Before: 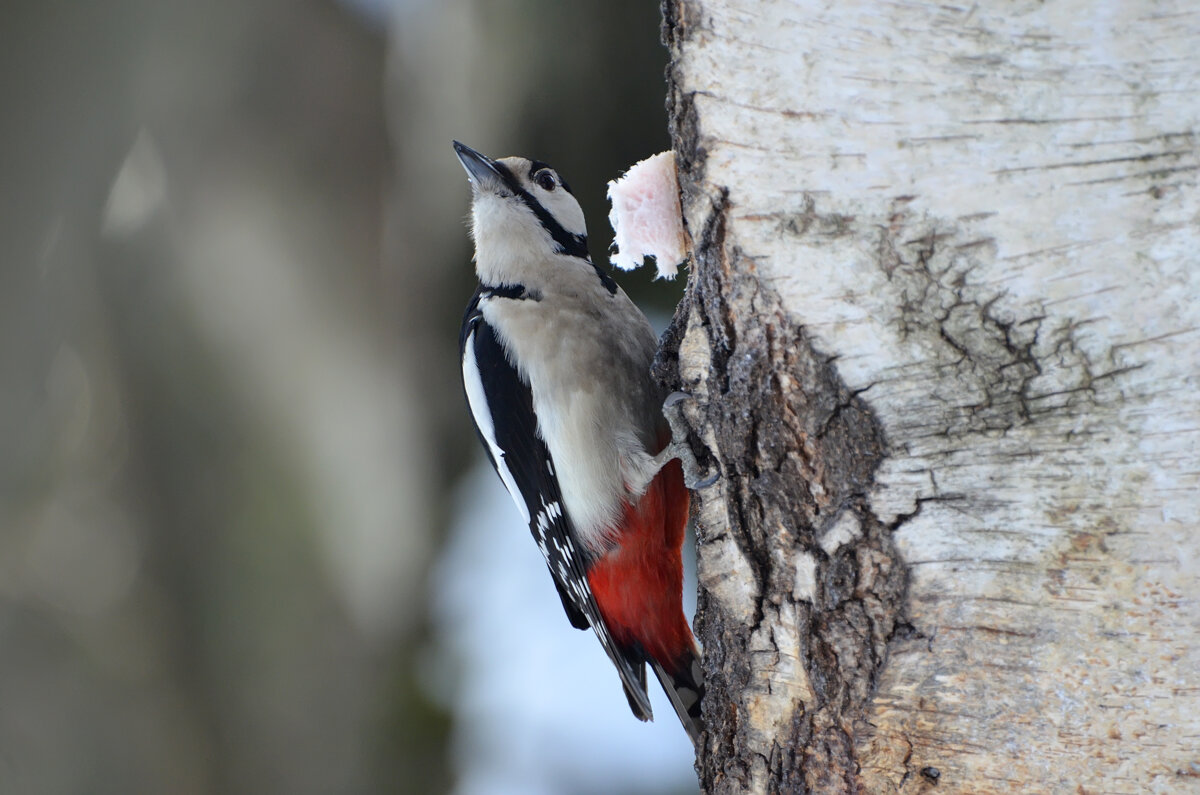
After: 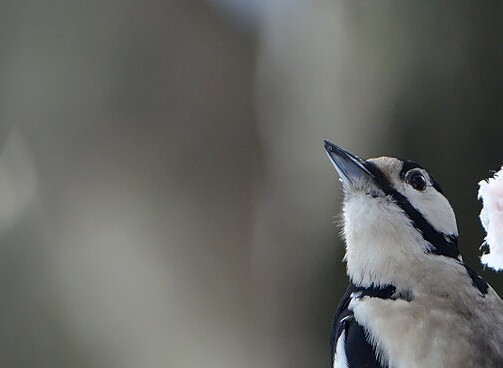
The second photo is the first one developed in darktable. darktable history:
sharpen: radius 0.969, amount 0.604
crop and rotate: left 10.817%, top 0.062%, right 47.194%, bottom 53.626%
